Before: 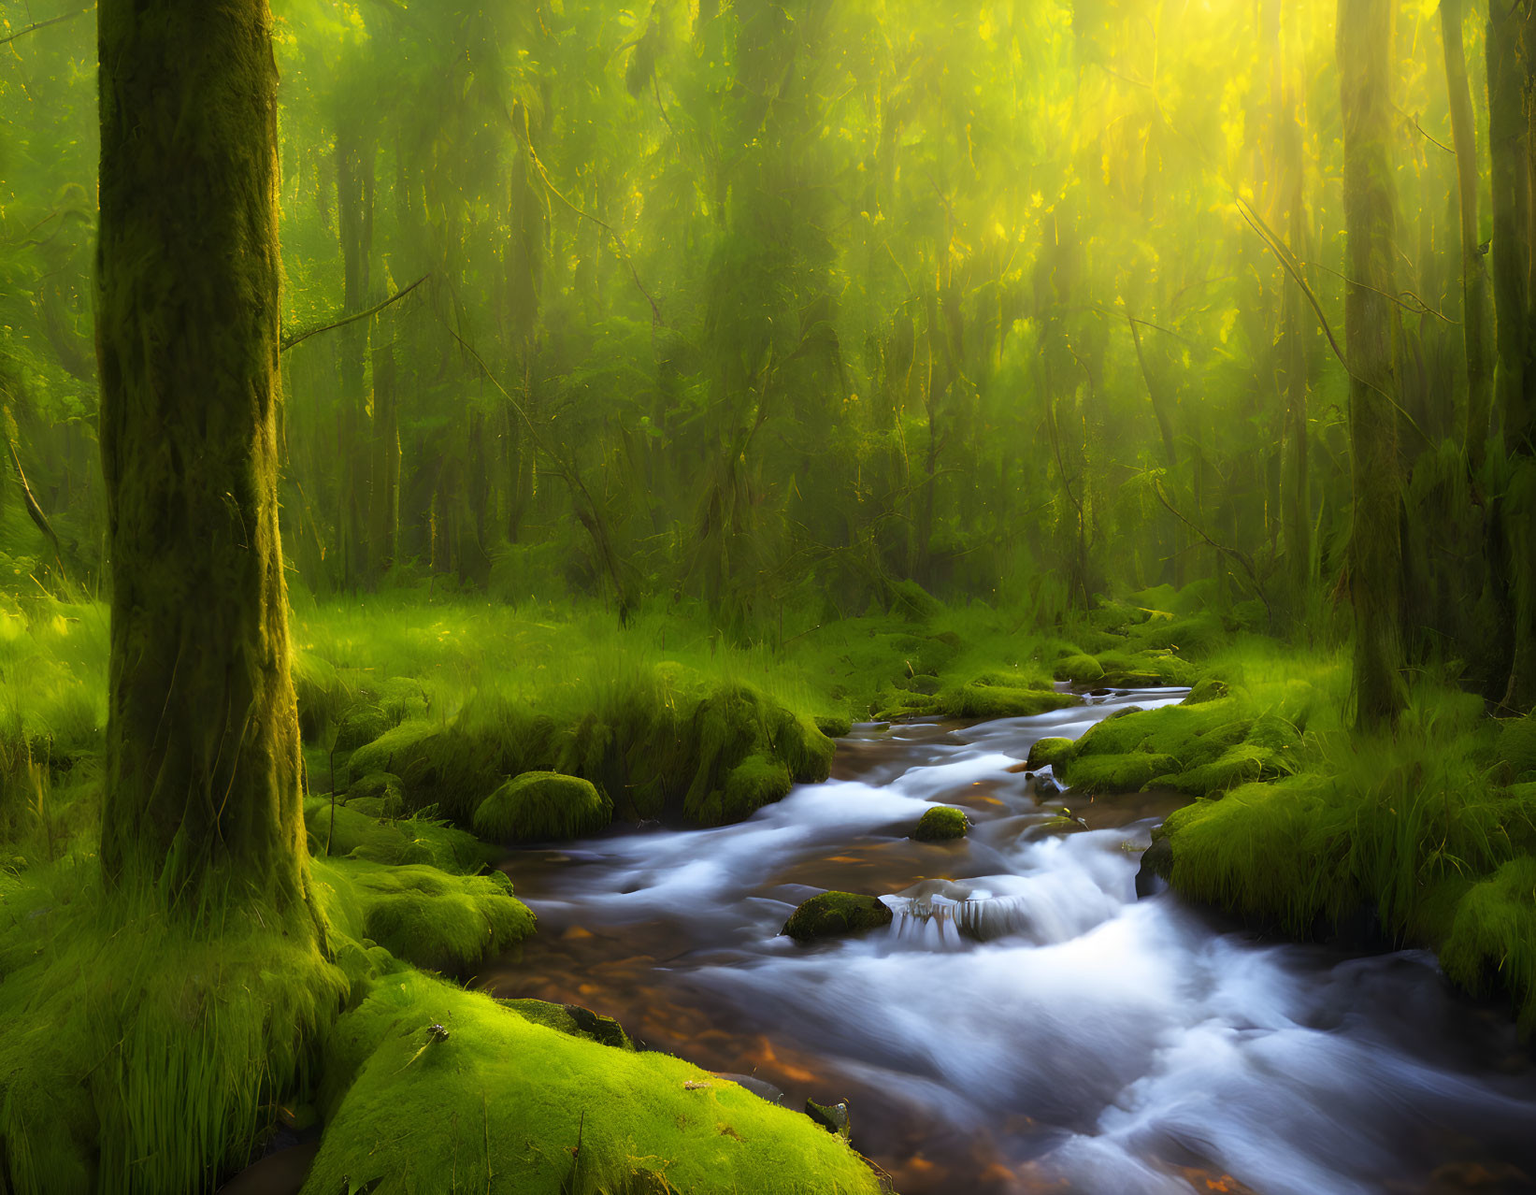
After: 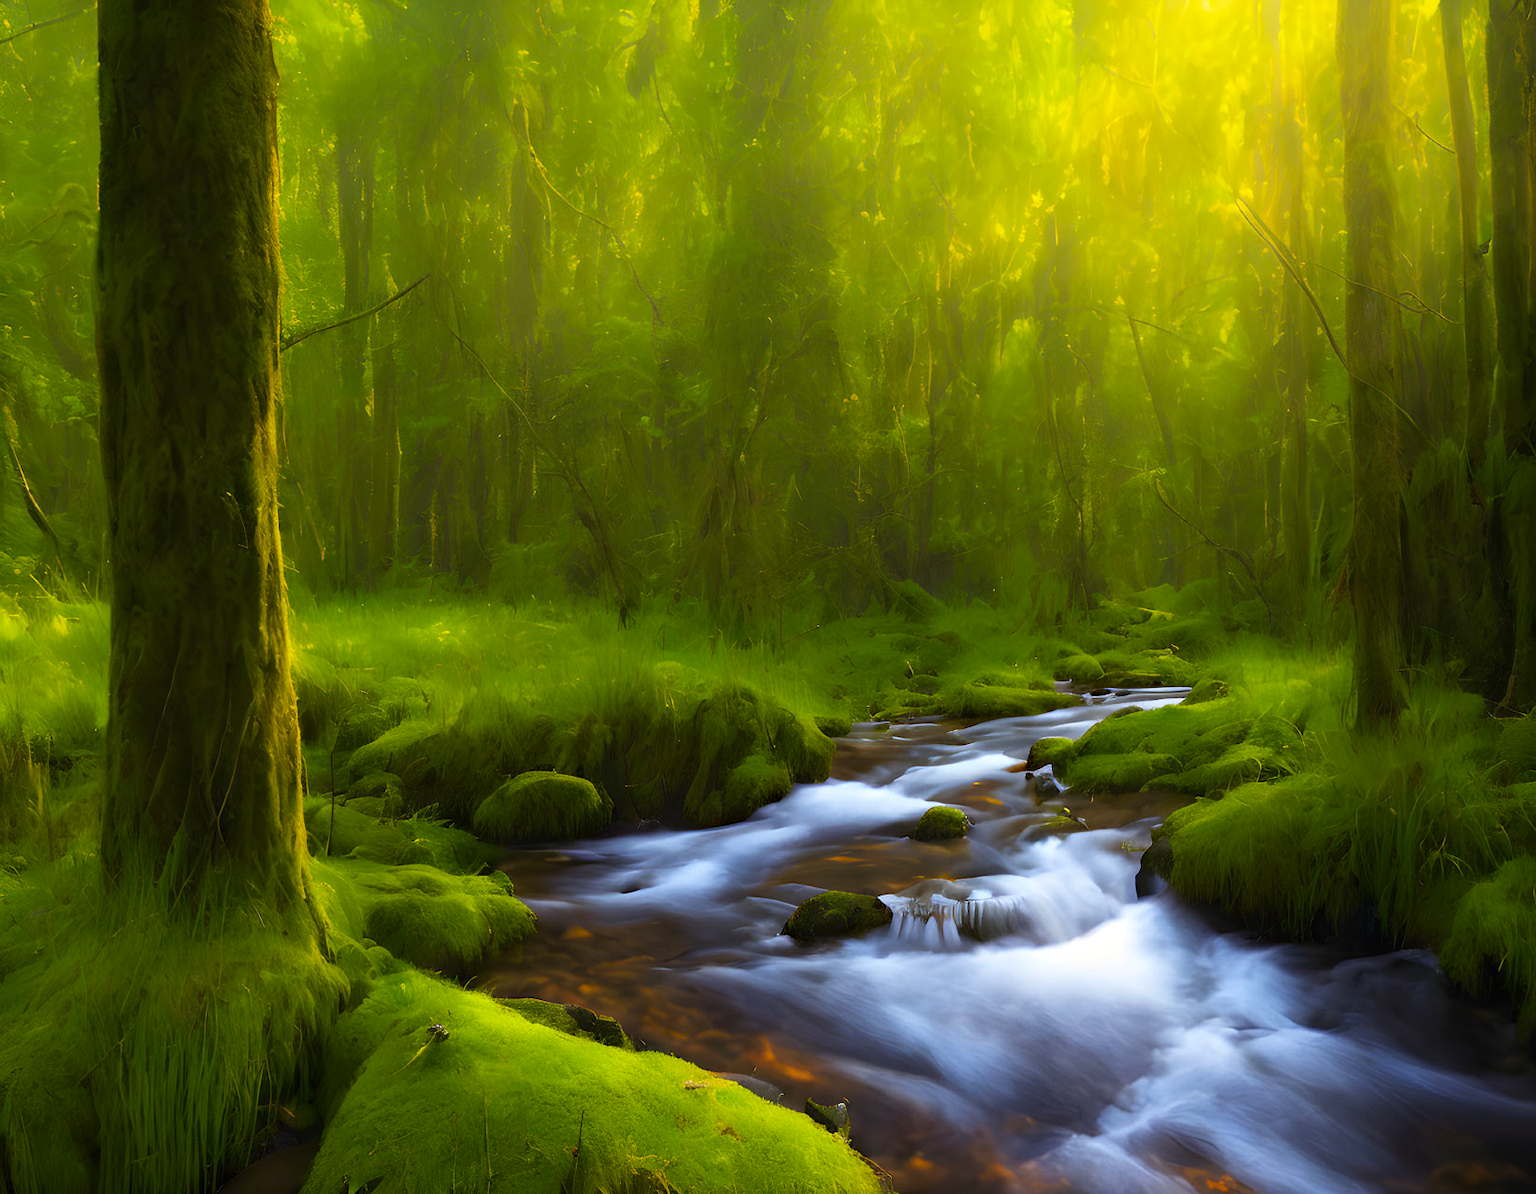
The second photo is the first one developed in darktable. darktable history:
haze removal: compatibility mode true, adaptive false
contrast brightness saturation: saturation 0.131
